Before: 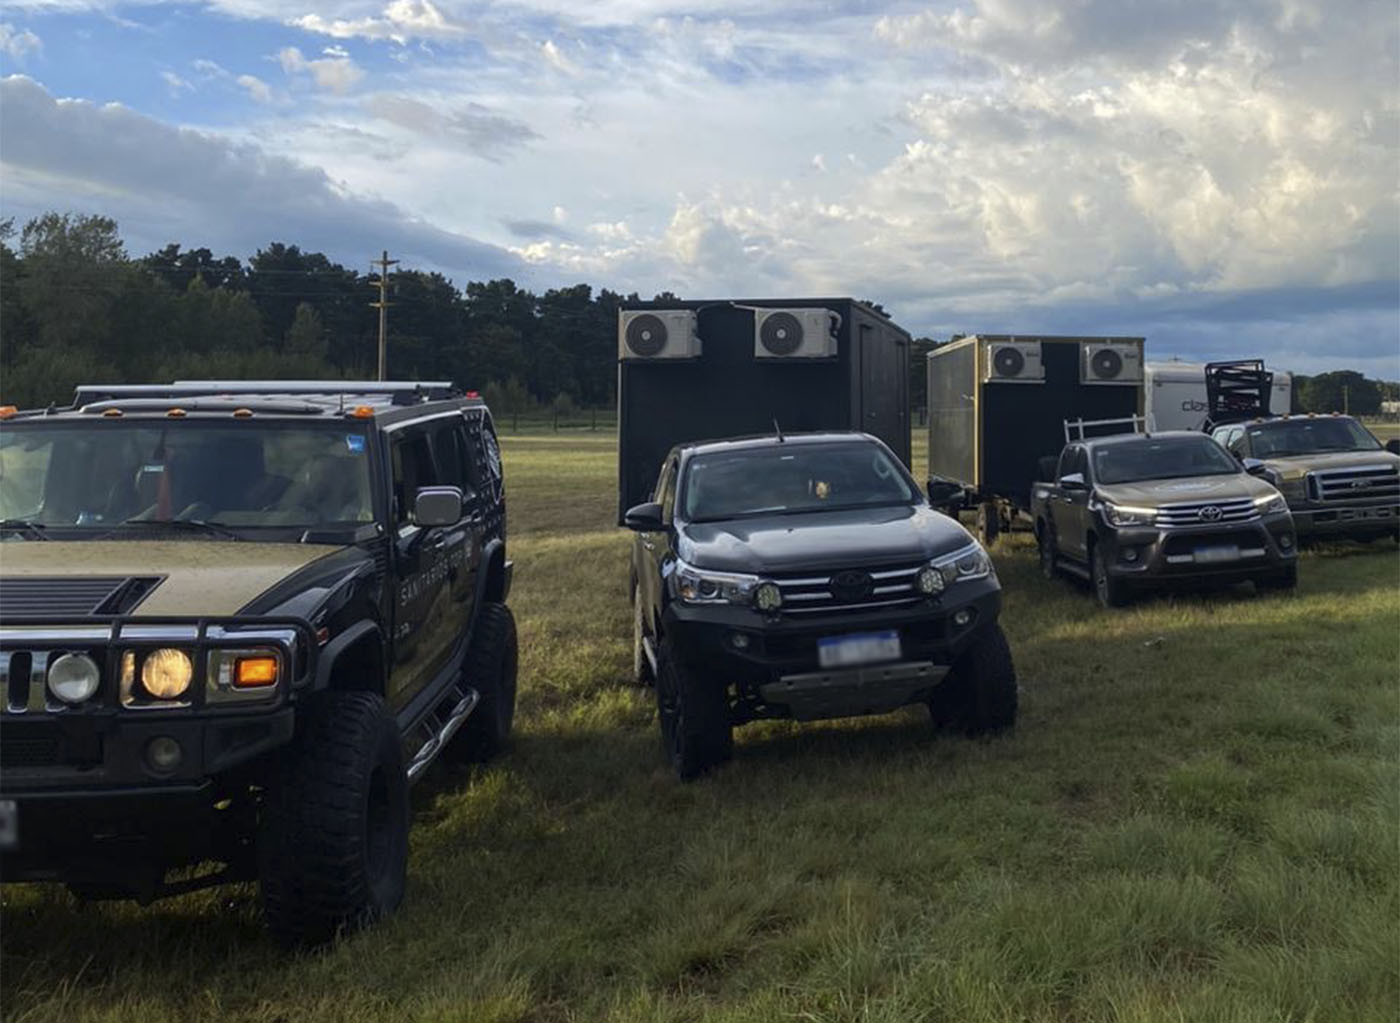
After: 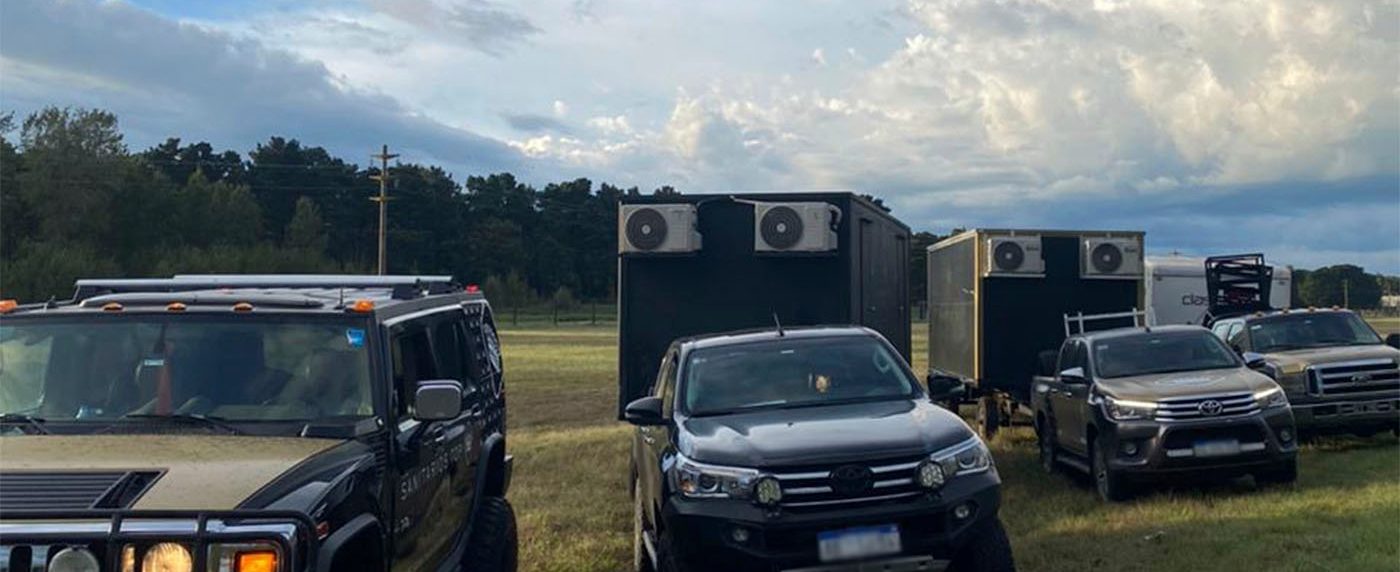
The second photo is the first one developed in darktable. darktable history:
crop and rotate: top 10.451%, bottom 33.566%
tone equalizer: edges refinement/feathering 500, mask exposure compensation -1.57 EV, preserve details no
